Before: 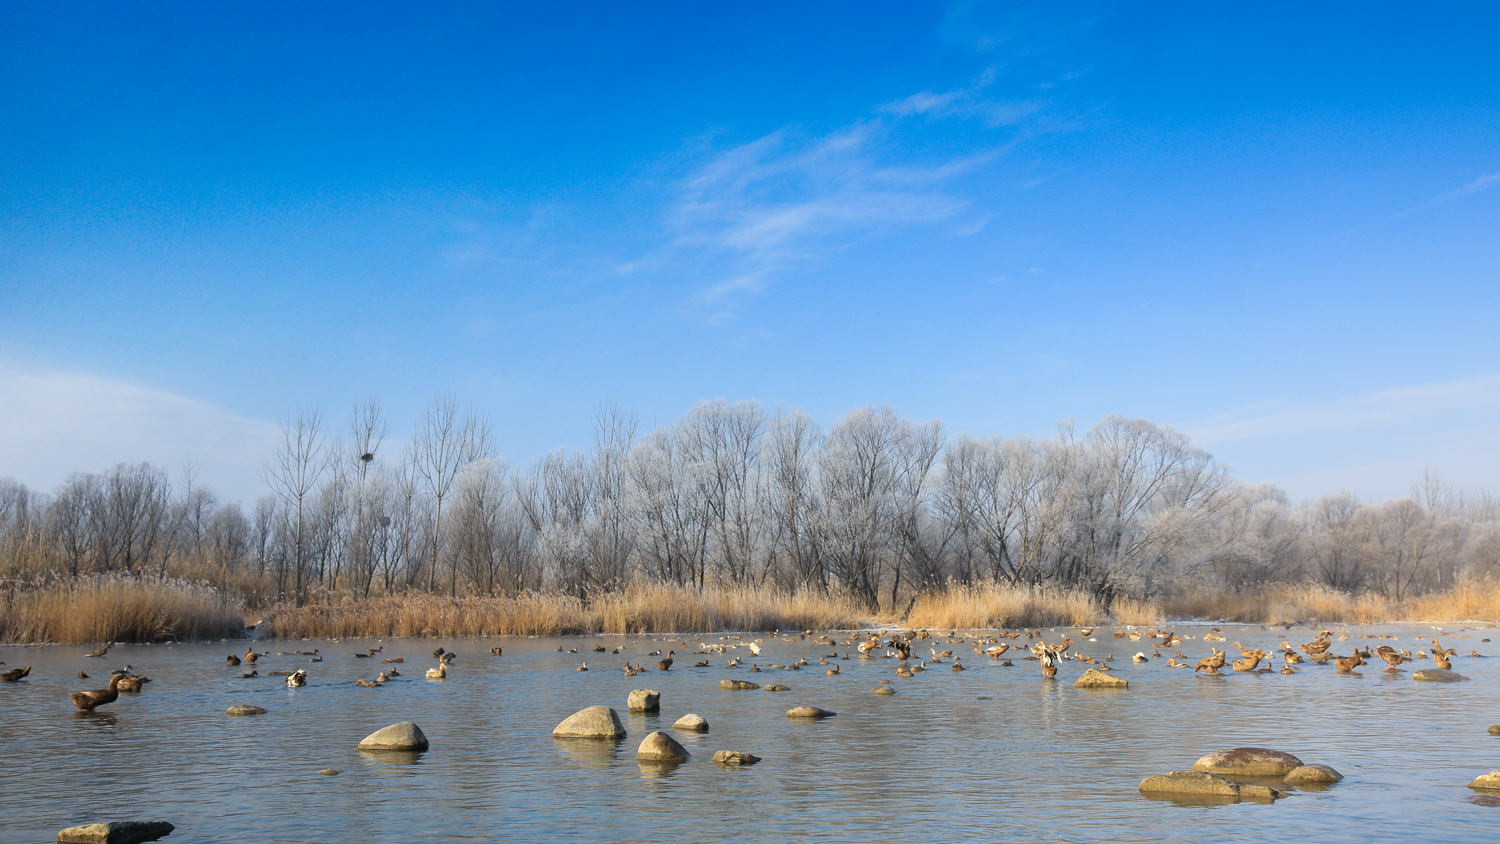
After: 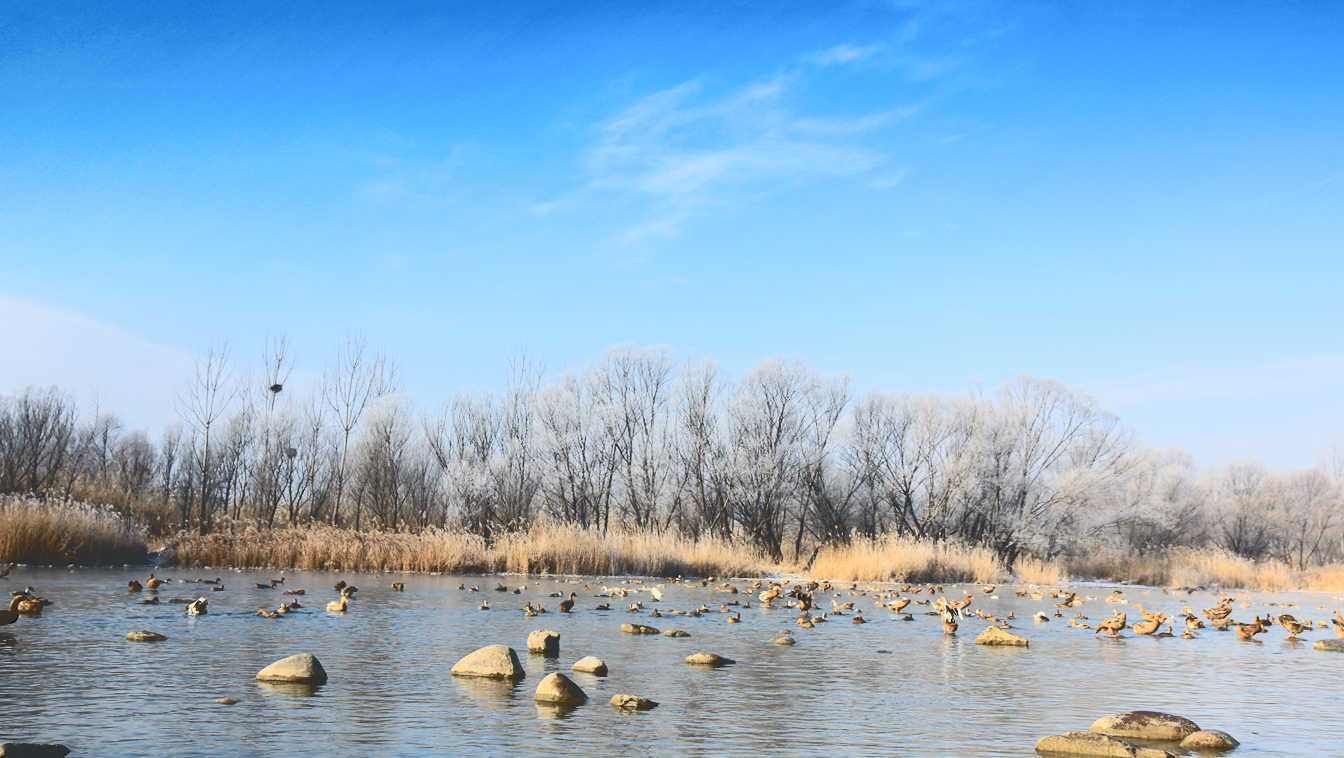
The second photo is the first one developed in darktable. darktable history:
crop and rotate: angle -2.12°, left 3.162%, top 3.738%, right 1.372%, bottom 0.484%
tone curve: curves: ch0 [(0, 0) (0.003, 0.184) (0.011, 0.184) (0.025, 0.189) (0.044, 0.192) (0.069, 0.194) (0.1, 0.2) (0.136, 0.202) (0.177, 0.206) (0.224, 0.214) (0.277, 0.243) (0.335, 0.297) (0.399, 0.39) (0.468, 0.508) (0.543, 0.653) (0.623, 0.754) (0.709, 0.834) (0.801, 0.887) (0.898, 0.925) (1, 1)], color space Lab, independent channels, preserve colors none
